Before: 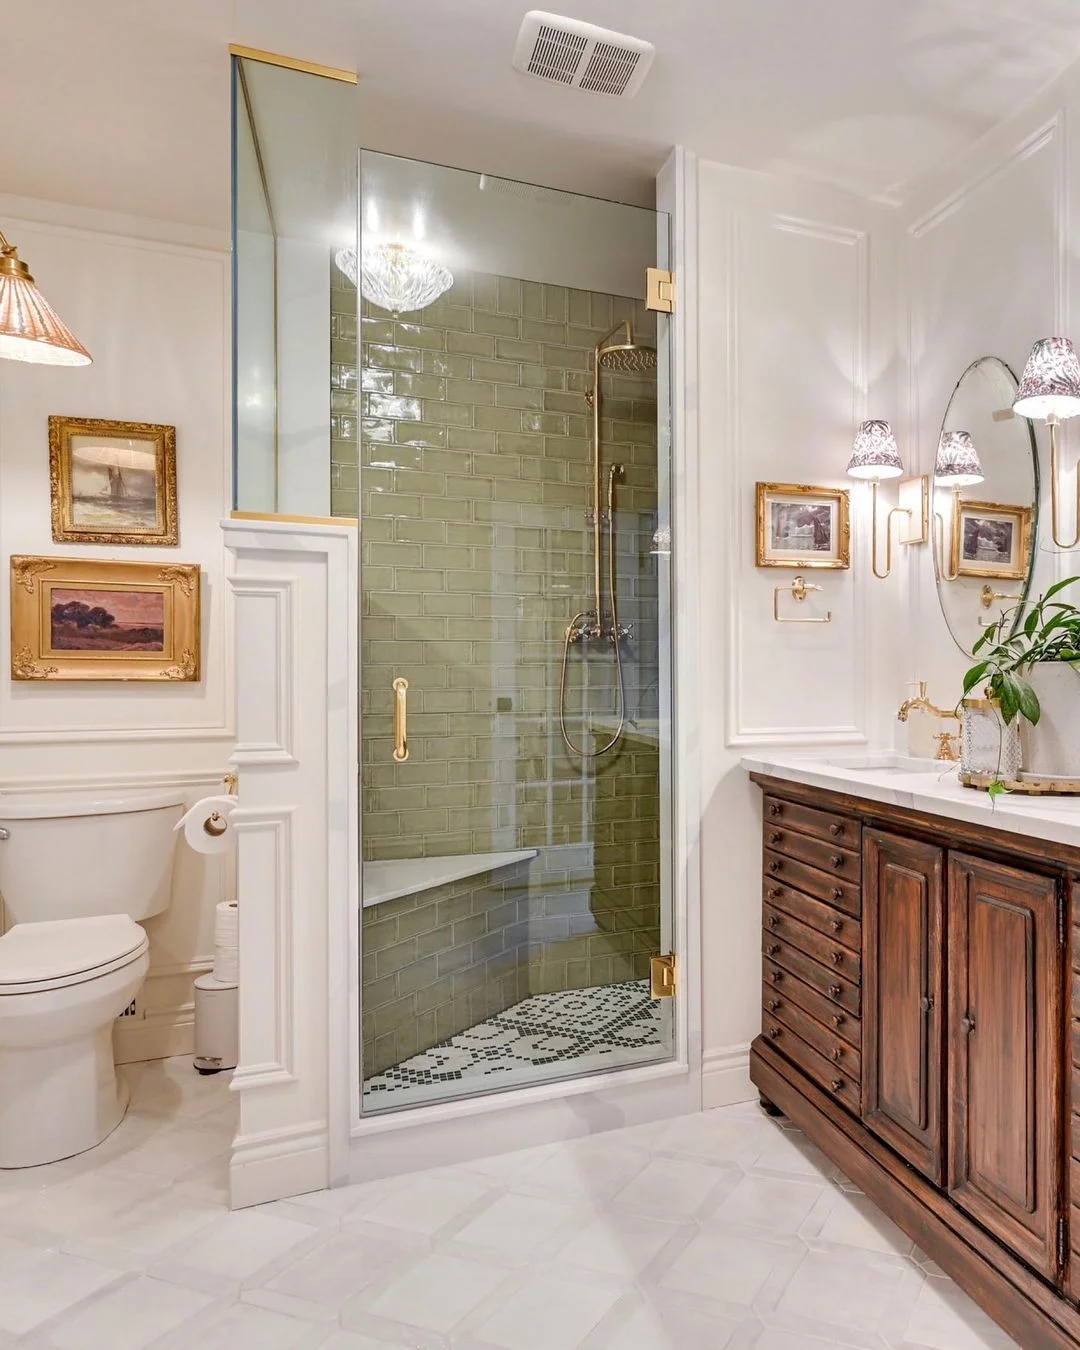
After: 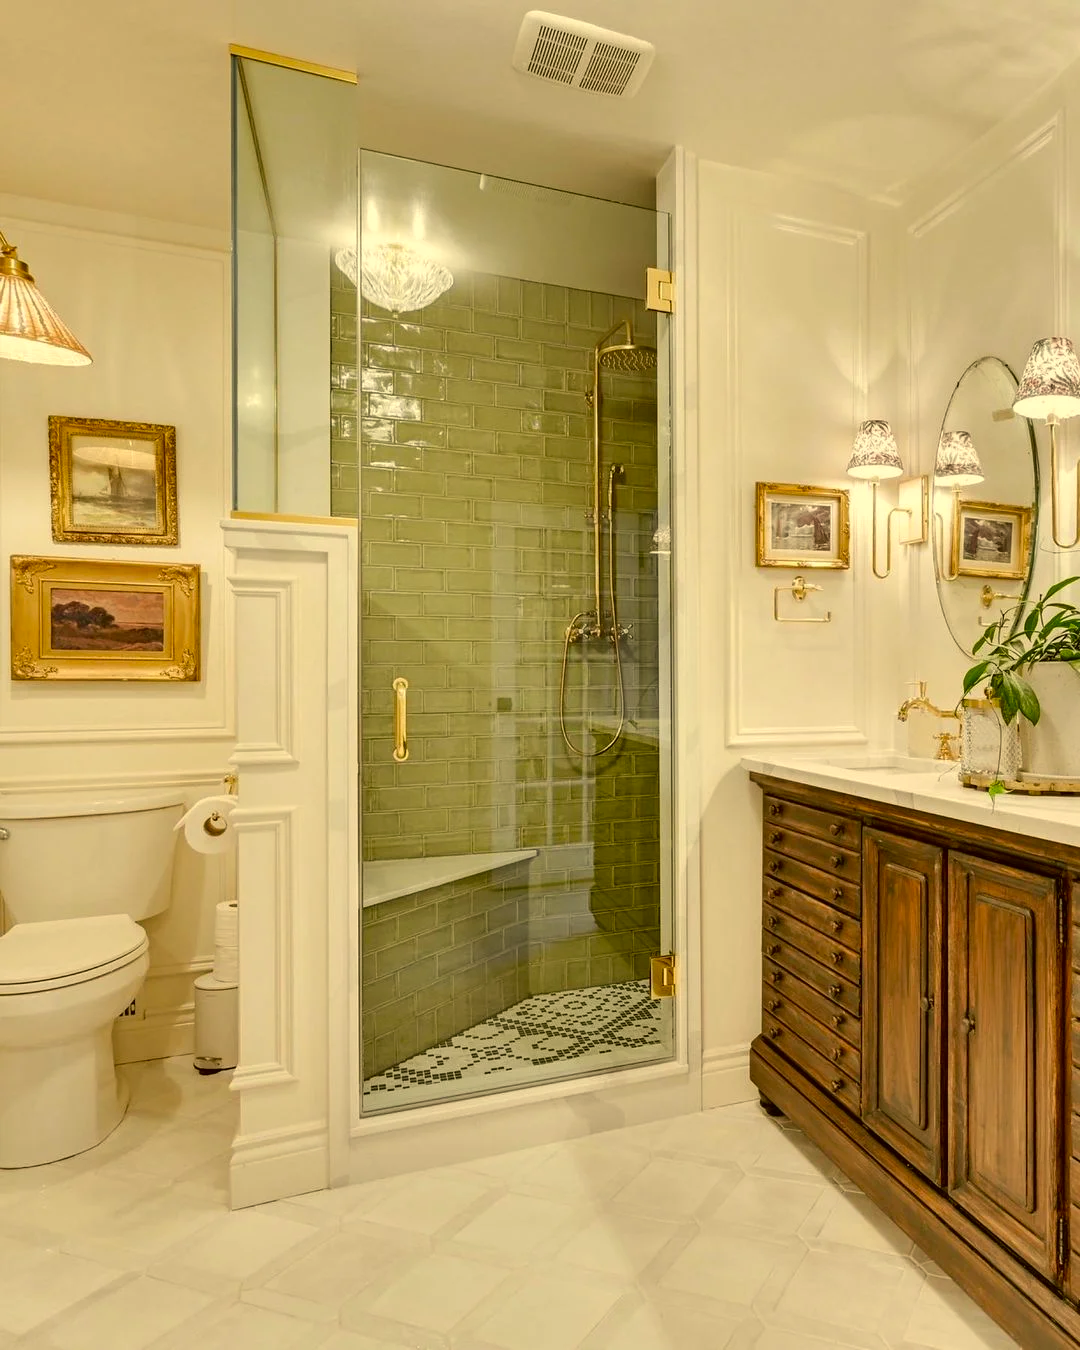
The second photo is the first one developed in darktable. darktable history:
color correction: highlights a* 0.132, highlights b* 29.12, shadows a* -0.287, shadows b* 21.29
